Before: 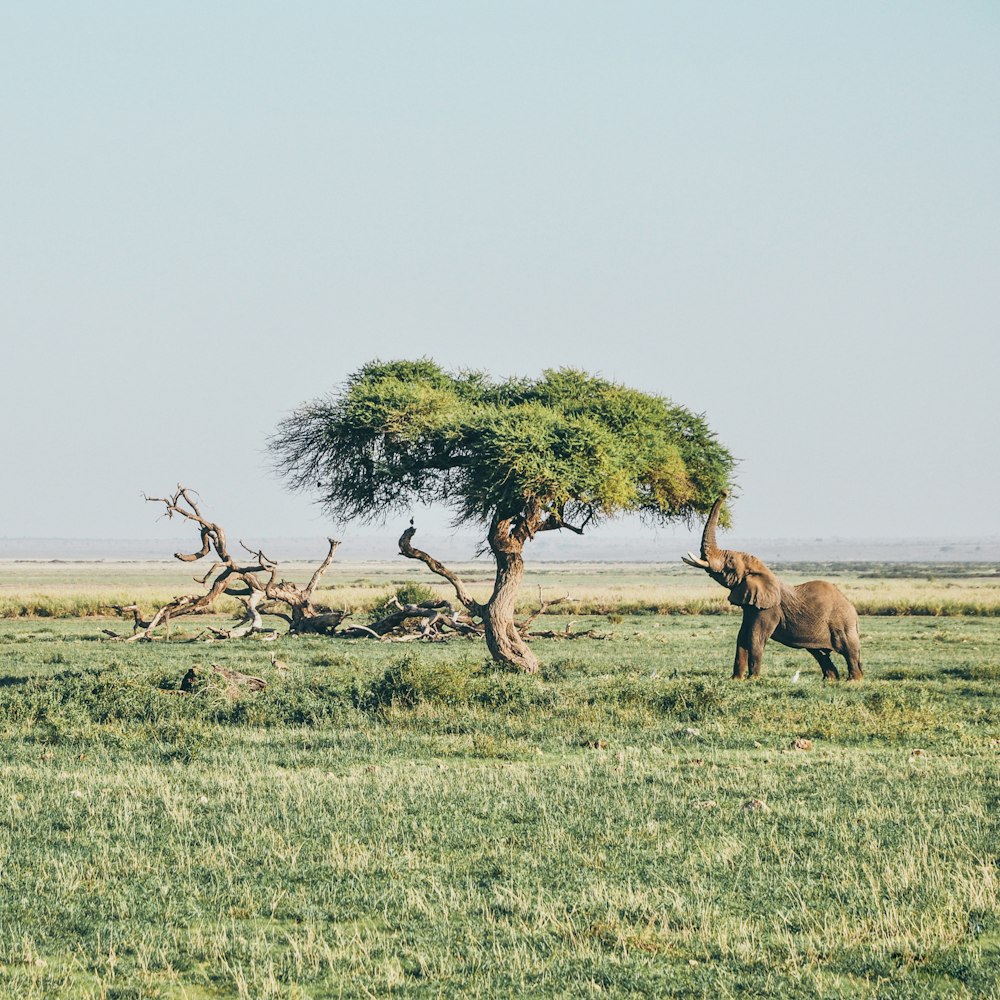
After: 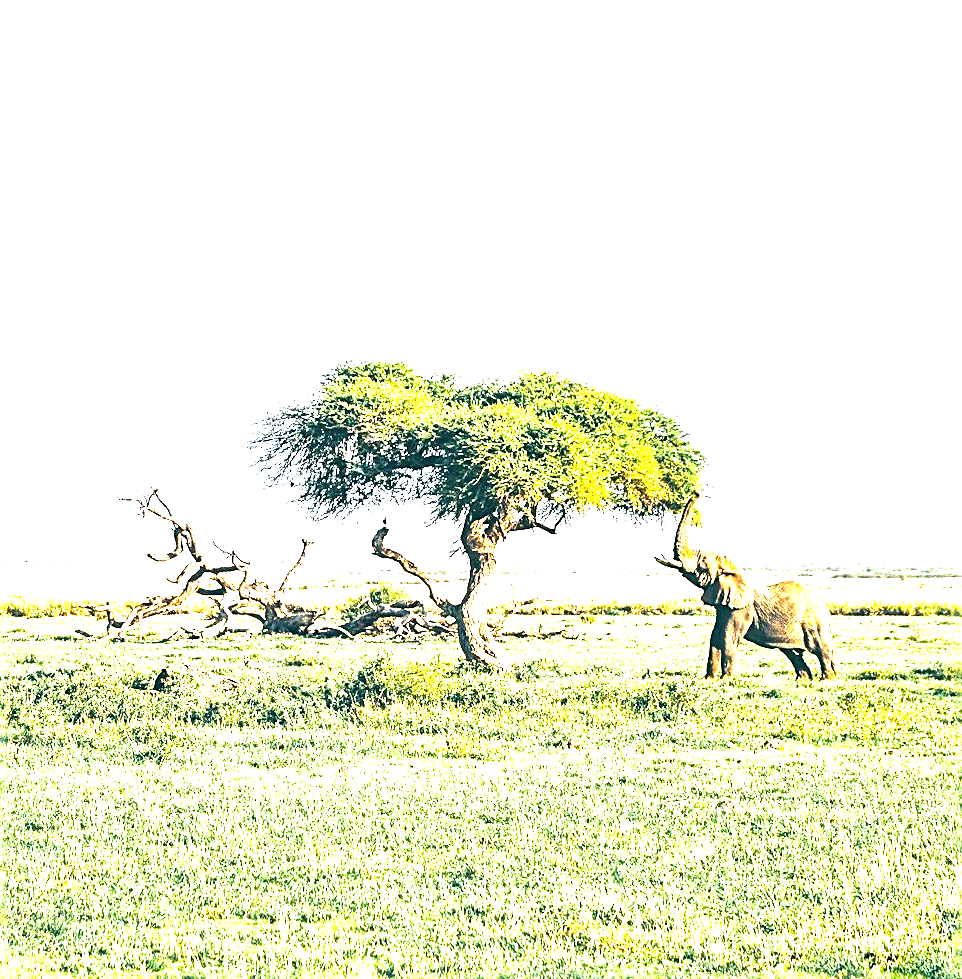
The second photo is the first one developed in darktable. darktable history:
exposure: exposure 1.995 EV, compensate highlight preservation false
color balance rgb: perceptual saturation grading › global saturation 36.599%, perceptual brilliance grading › global brilliance 14.944%, perceptual brilliance grading › shadows -35.665%
sharpen: radius 2.551, amount 0.638
crop and rotate: left 2.723%, right 1.066%, bottom 2.034%
